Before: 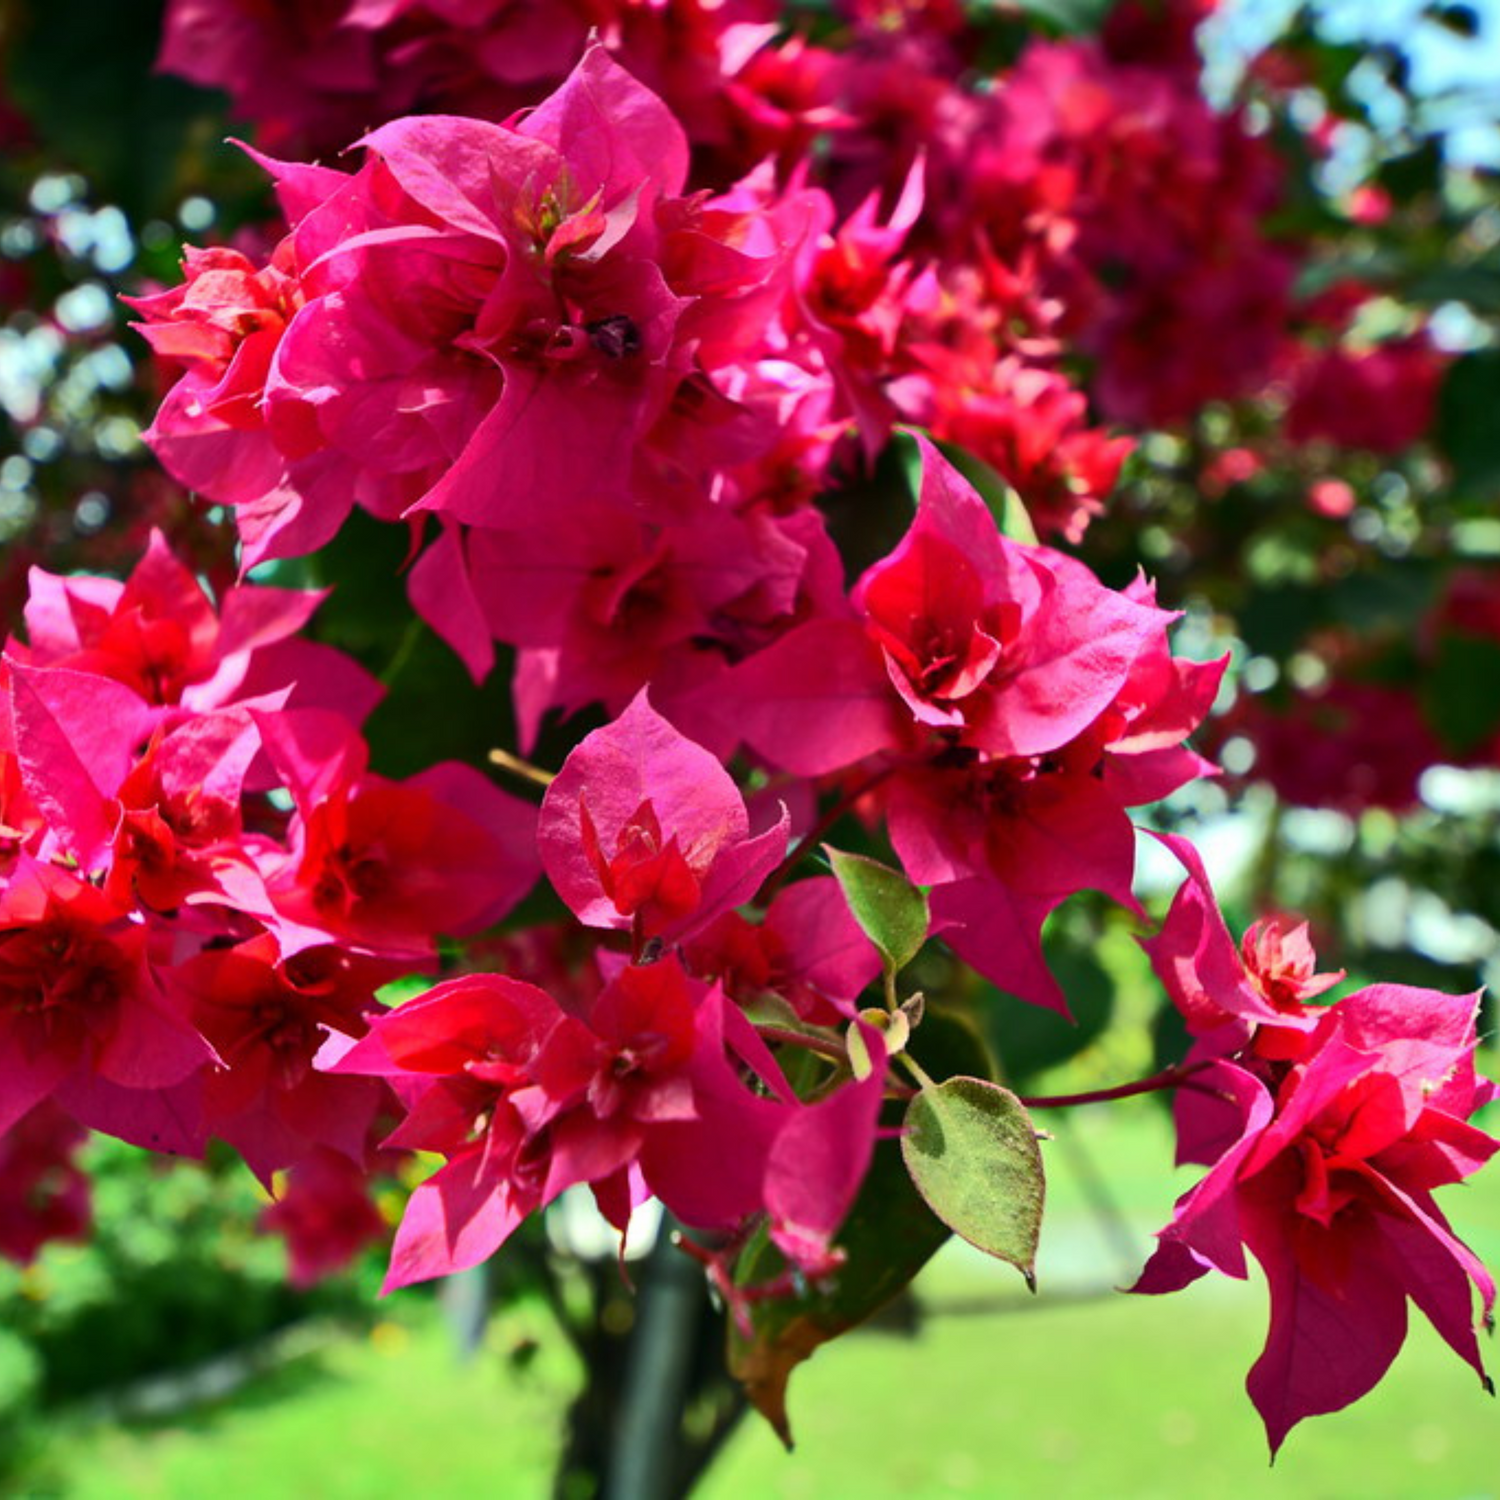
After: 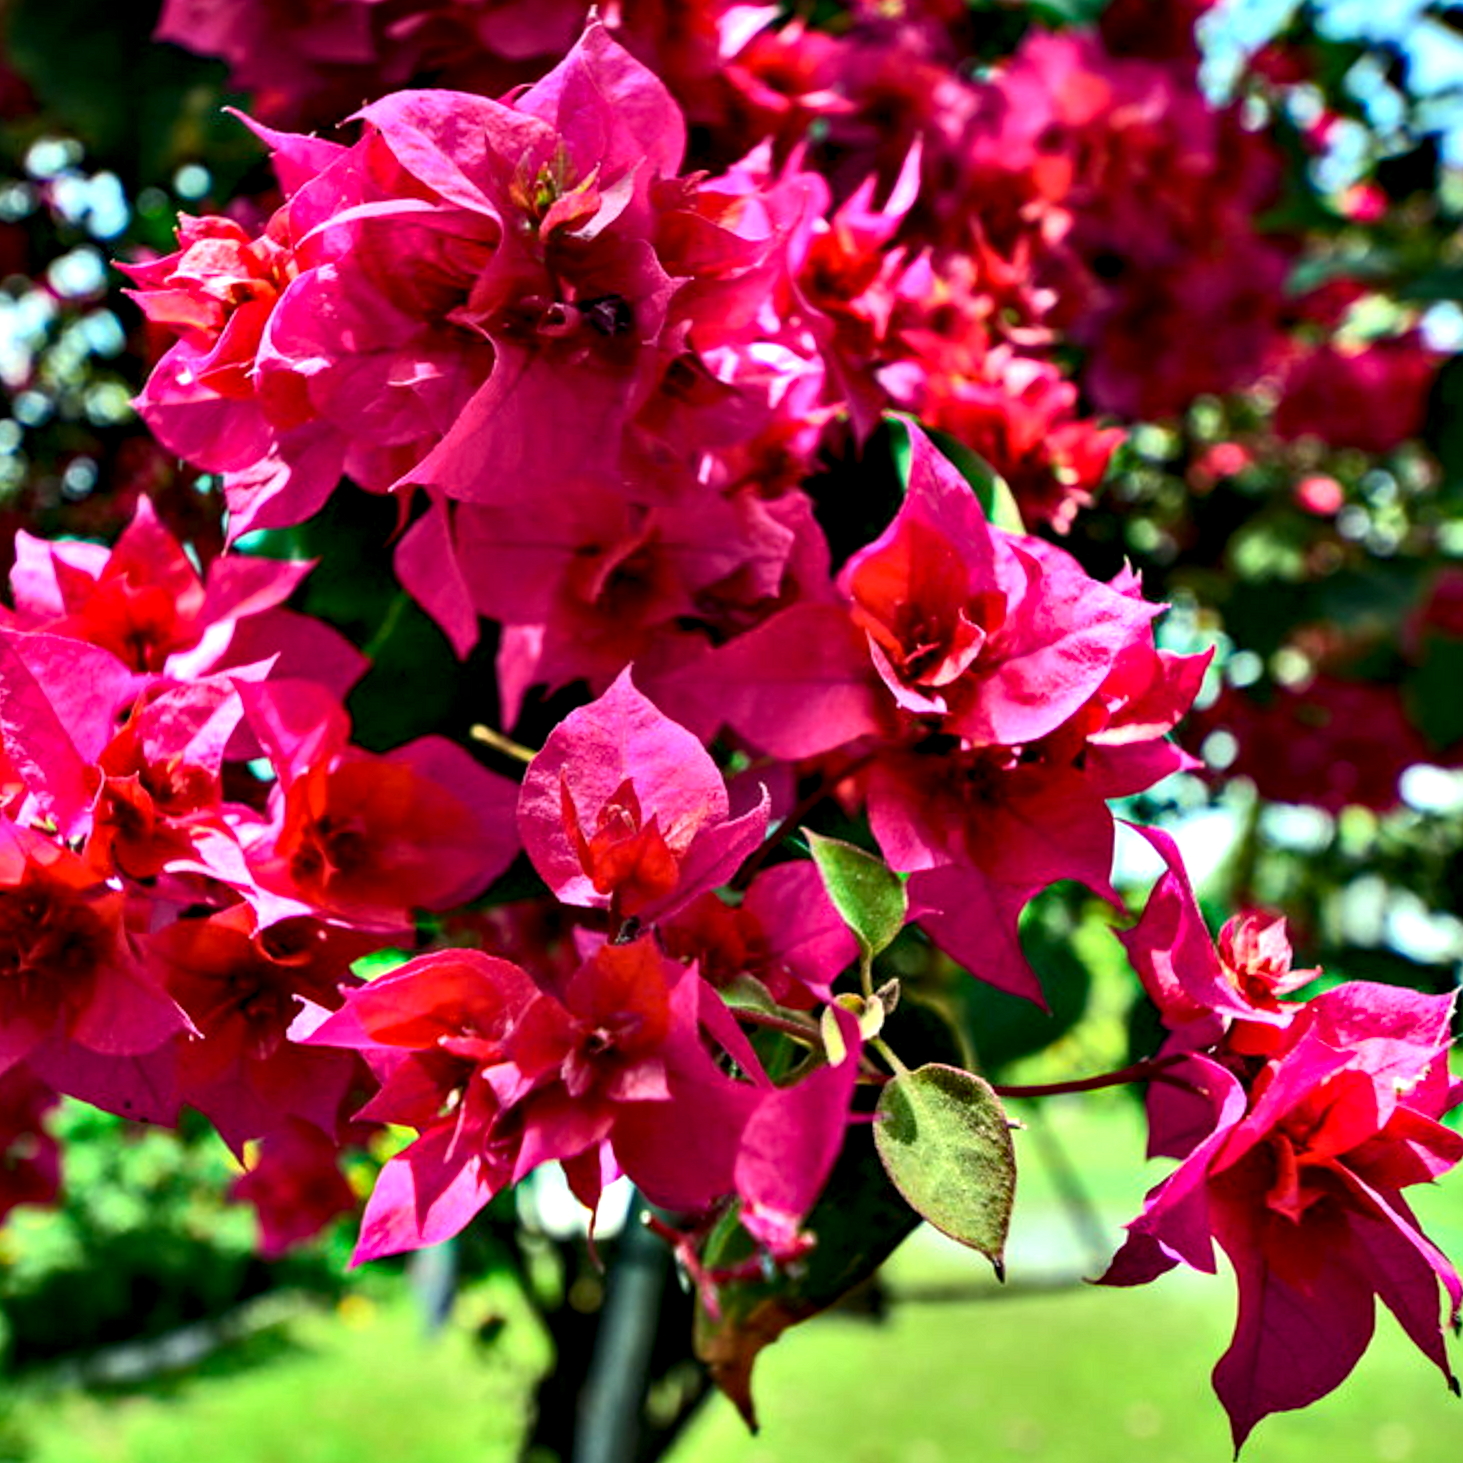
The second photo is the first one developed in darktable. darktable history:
haze removal: compatibility mode true, adaptive false
crop and rotate: angle -1.44°
contrast equalizer: octaves 7, y [[0.6 ×6], [0.55 ×6], [0 ×6], [0 ×6], [0 ×6]]
local contrast: on, module defaults
